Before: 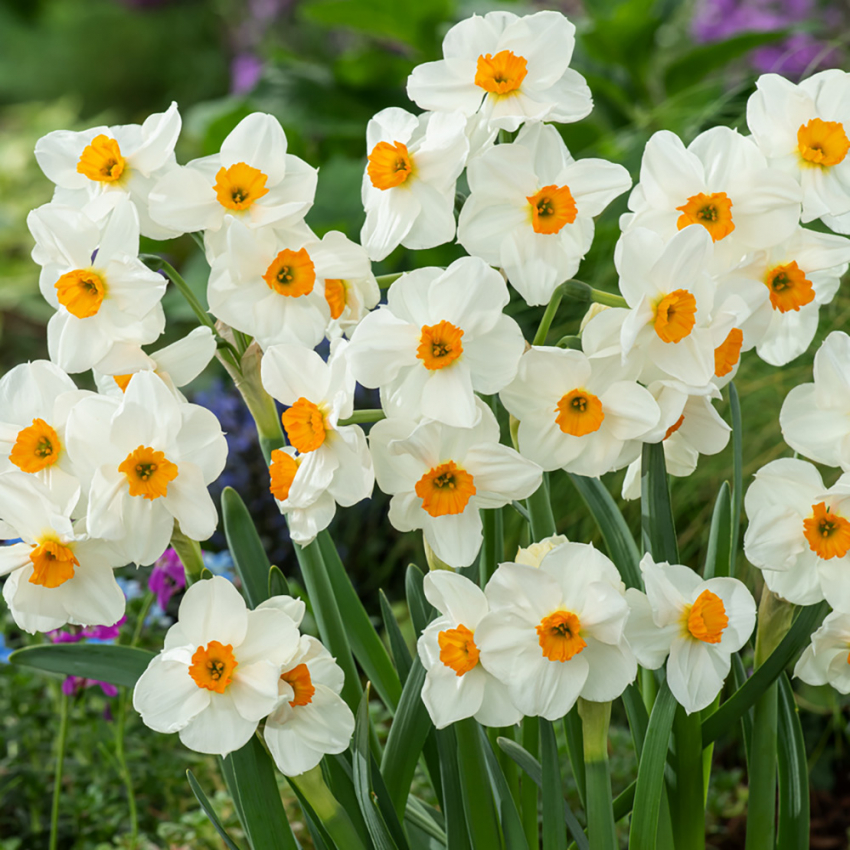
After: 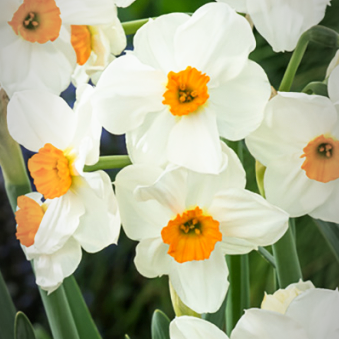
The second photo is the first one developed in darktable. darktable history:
crop: left 30%, top 30%, right 30%, bottom 30%
vignetting: fall-off start 97%, fall-off radius 100%, width/height ratio 0.609, unbound false
base curve: curves: ch0 [(0, 0) (0.688, 0.865) (1, 1)], preserve colors none
